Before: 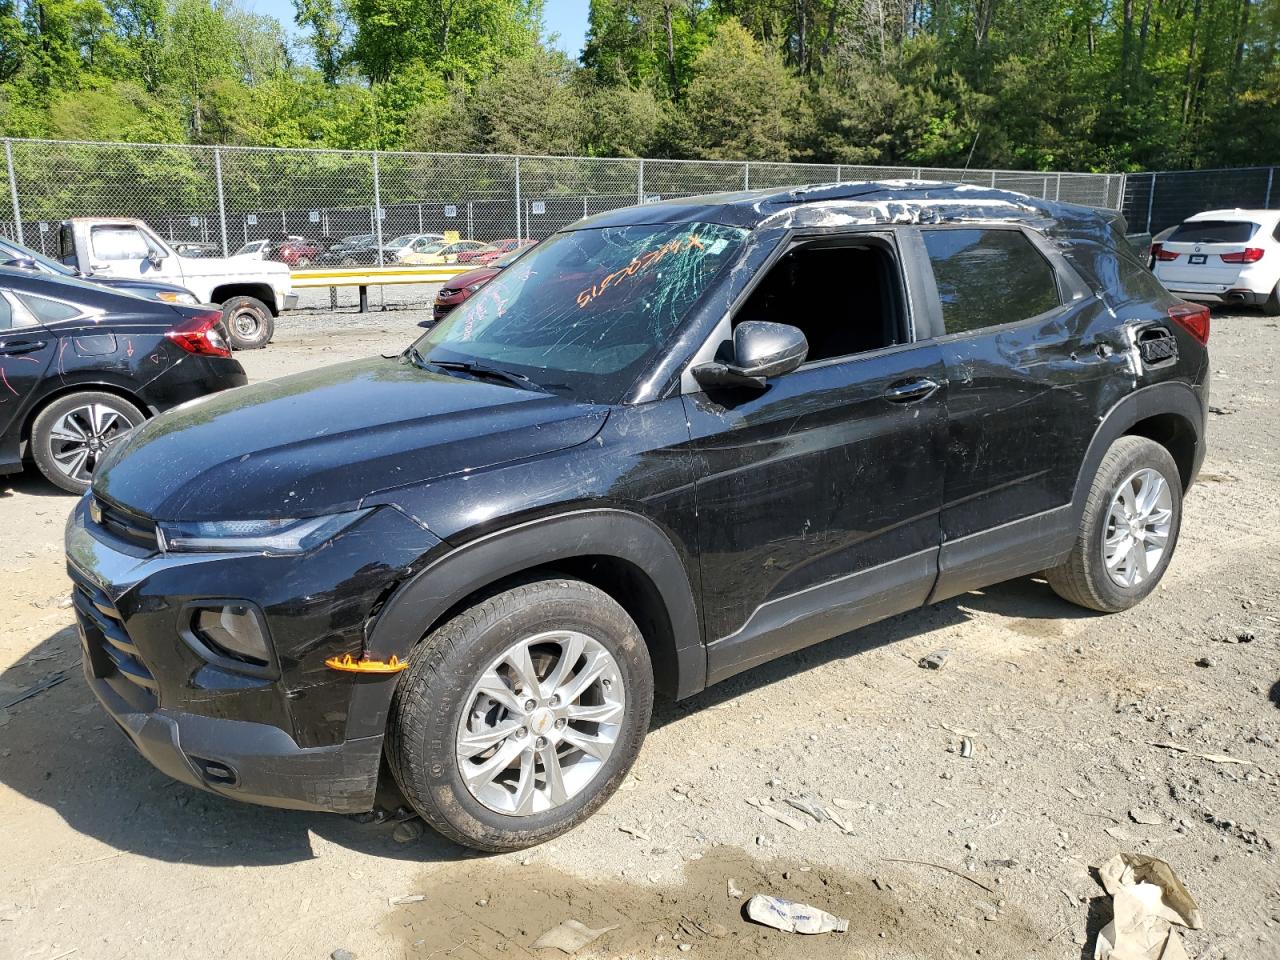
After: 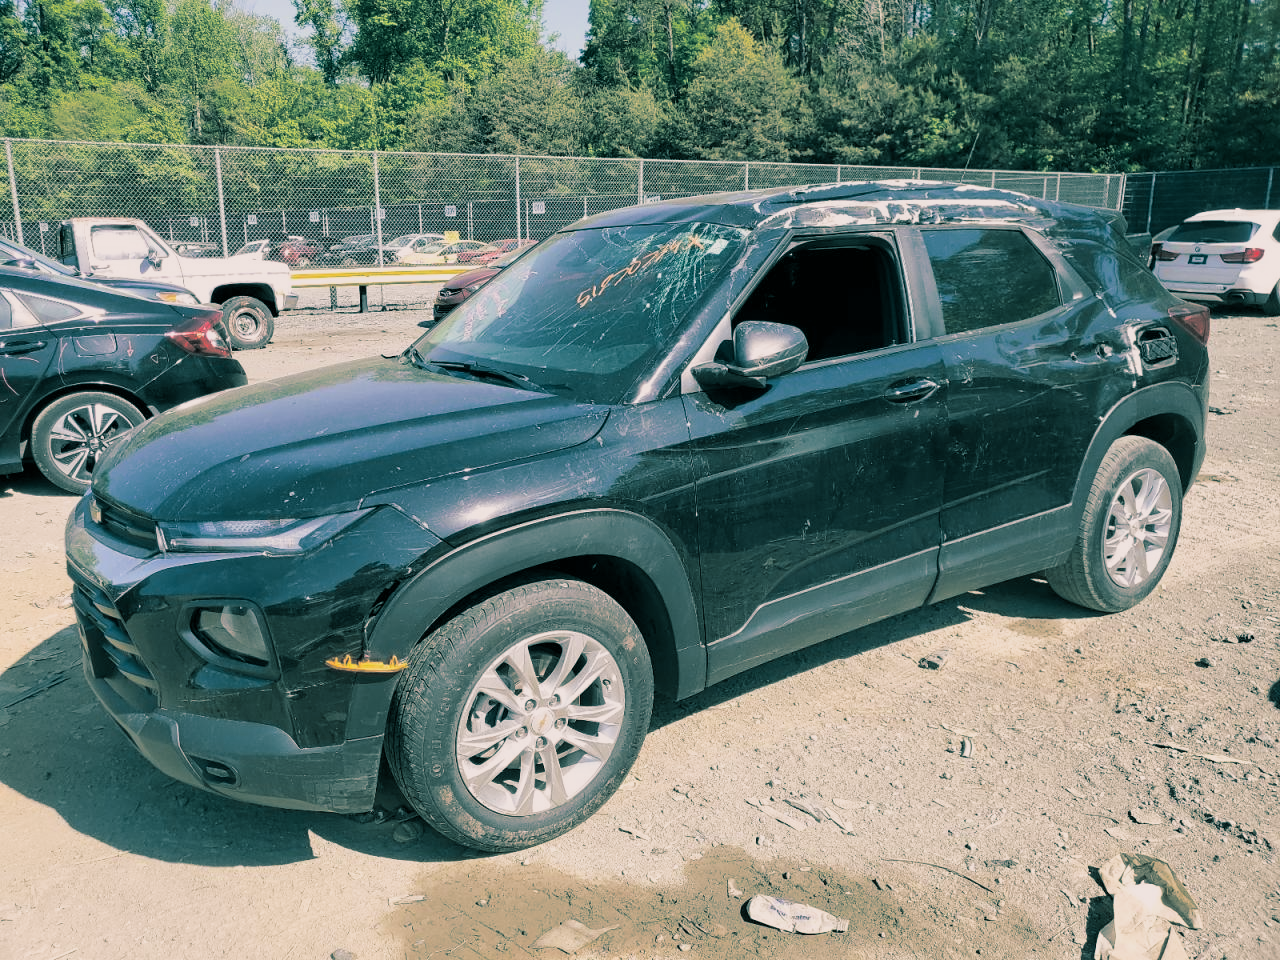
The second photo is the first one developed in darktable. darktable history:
split-toning: shadows › hue 183.6°, shadows › saturation 0.52, highlights › hue 0°, highlights › saturation 0
sigmoid: contrast 1.22, skew 0.65
color correction: highlights a* 5.81, highlights b* 4.84
